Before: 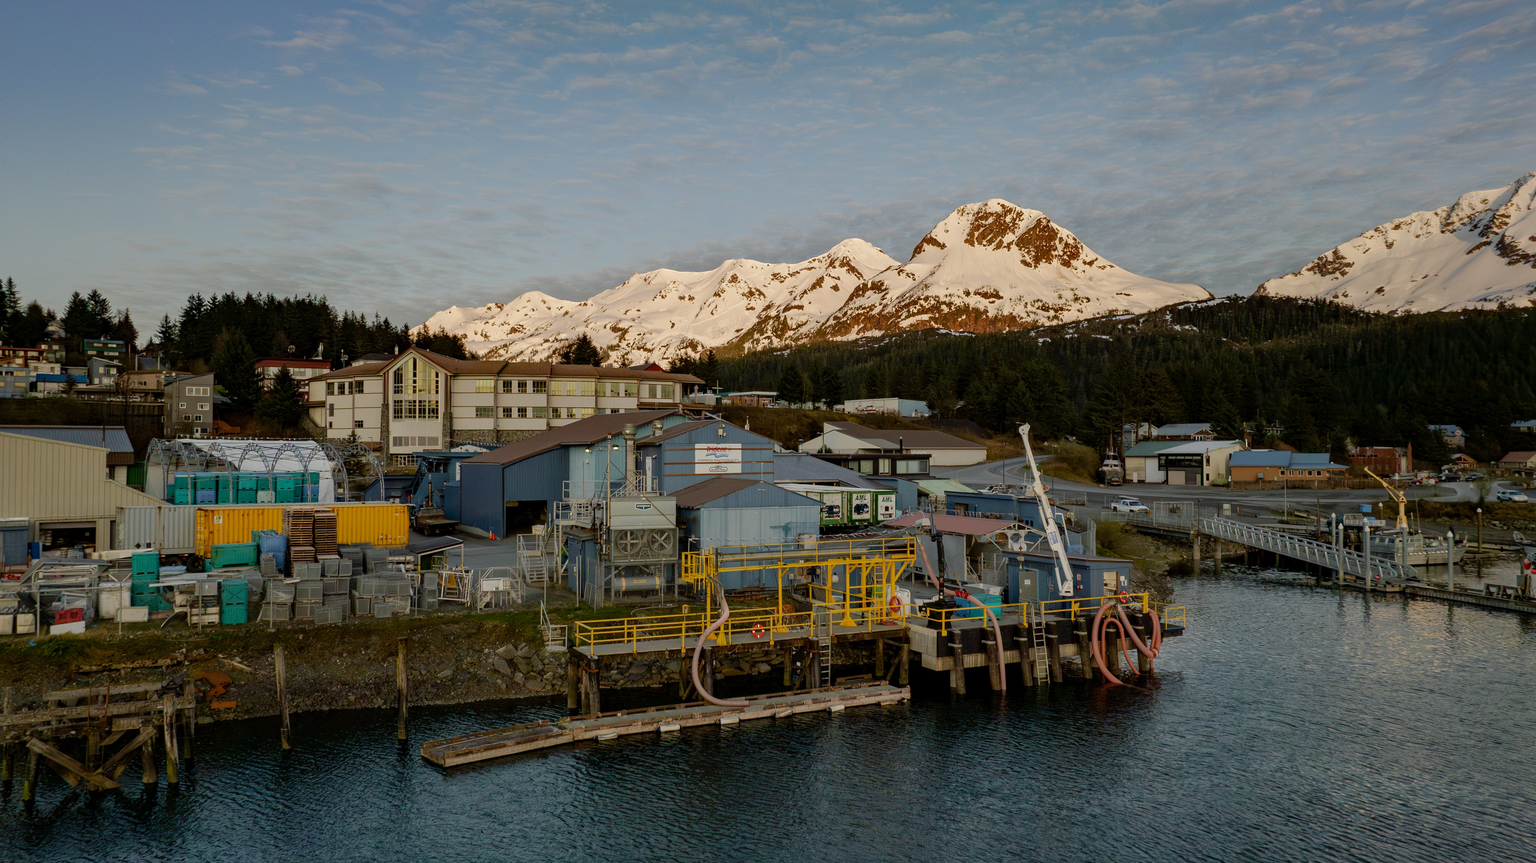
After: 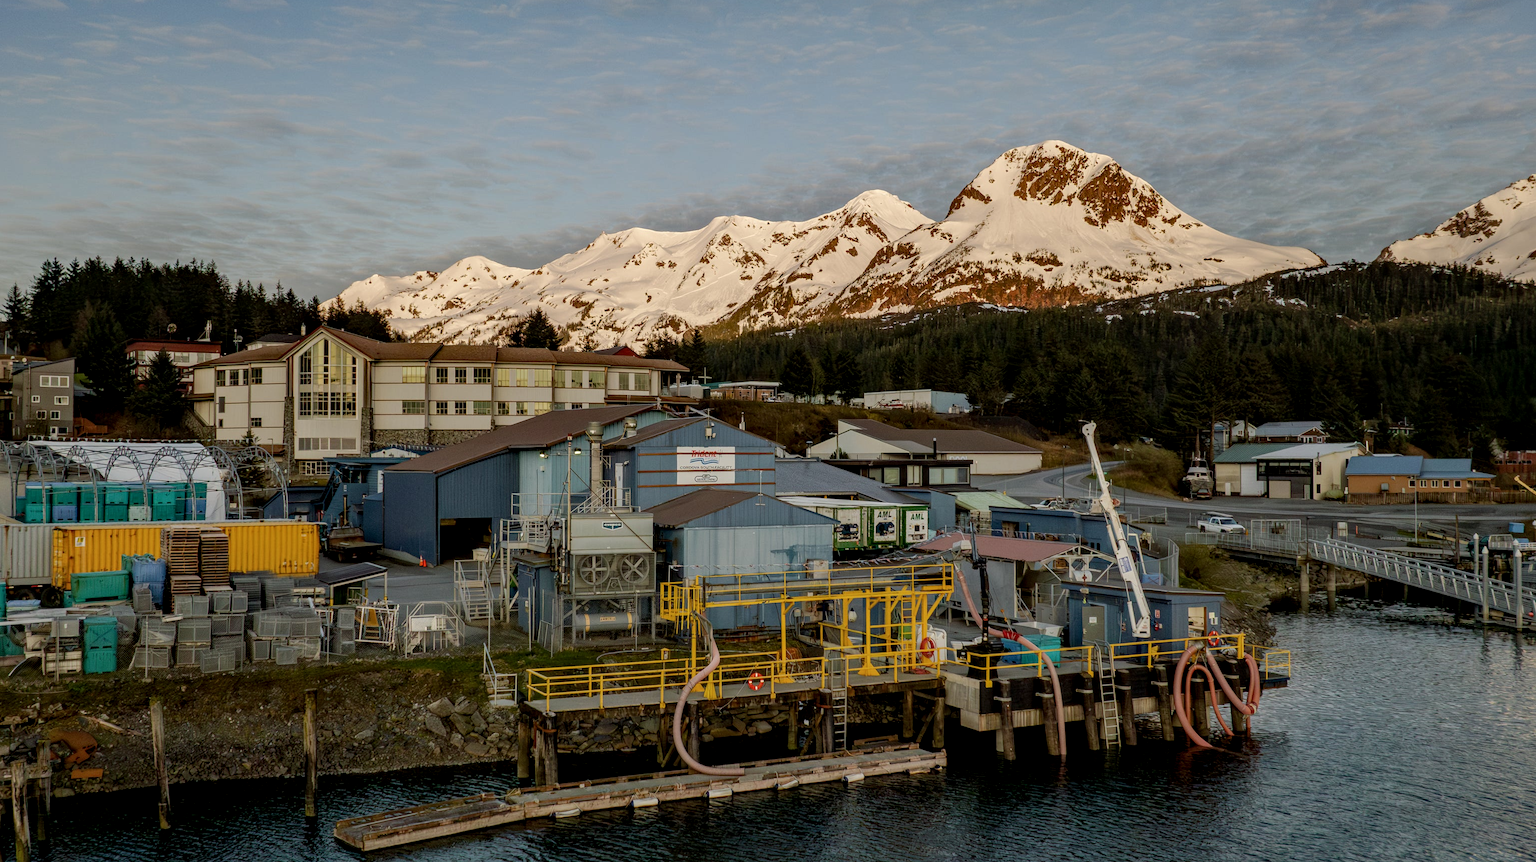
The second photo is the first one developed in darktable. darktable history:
crop and rotate: left 10.071%, top 10.071%, right 10.02%, bottom 10.02%
local contrast: detail 130%
